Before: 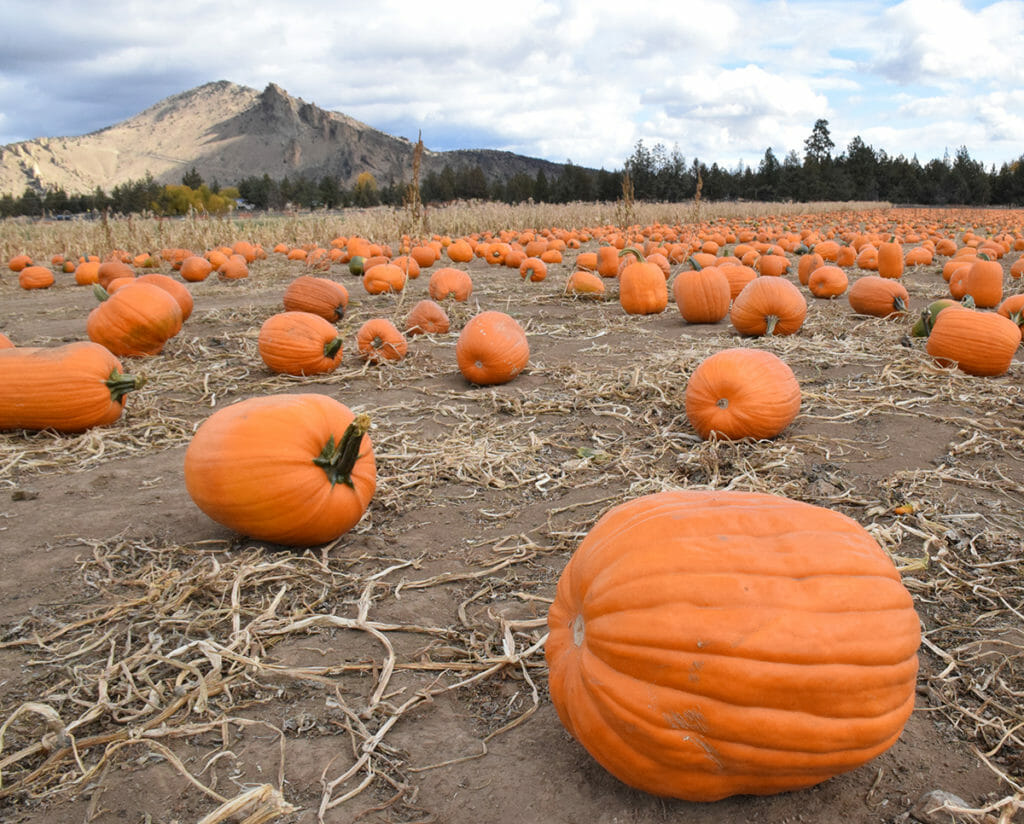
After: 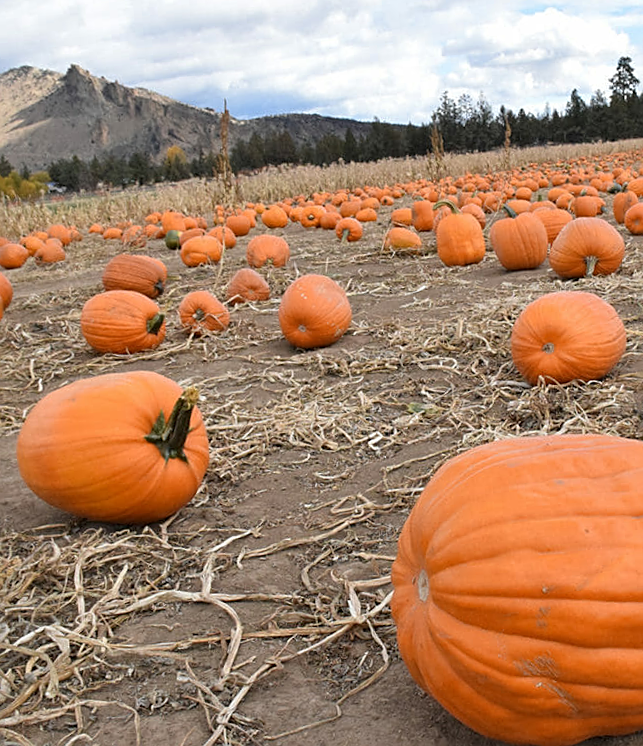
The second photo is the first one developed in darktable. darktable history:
crop and rotate: left 15.055%, right 18.278%
sharpen: on, module defaults
rotate and perspective: rotation -4.57°, crop left 0.054, crop right 0.944, crop top 0.087, crop bottom 0.914
white balance: emerald 1
